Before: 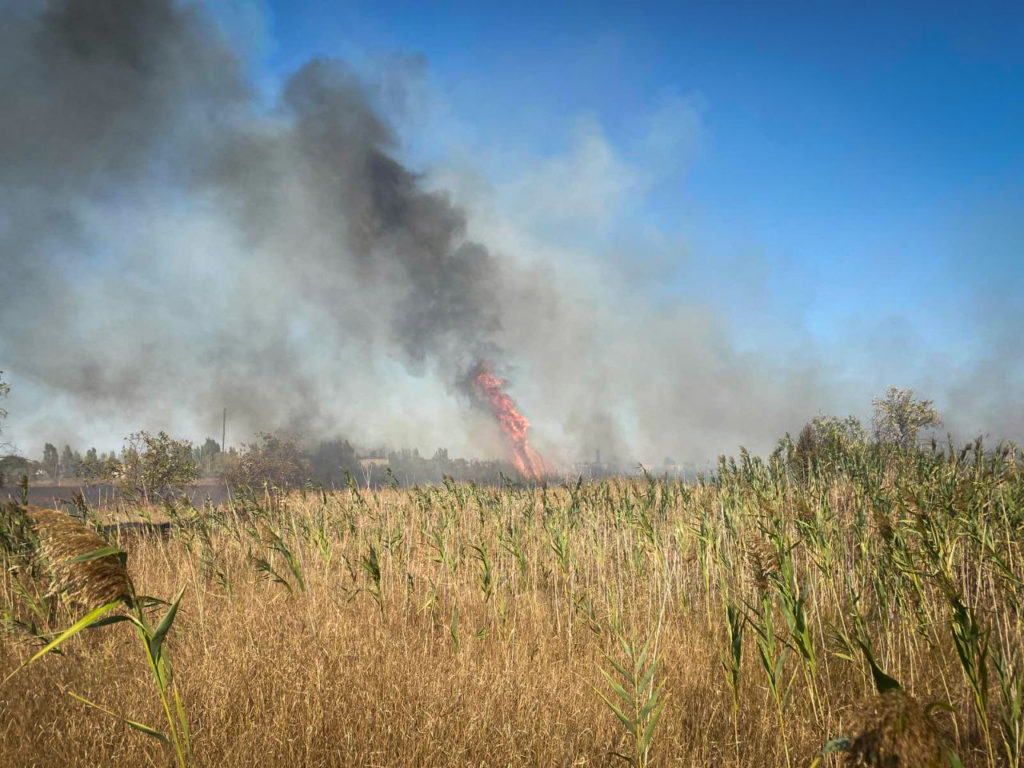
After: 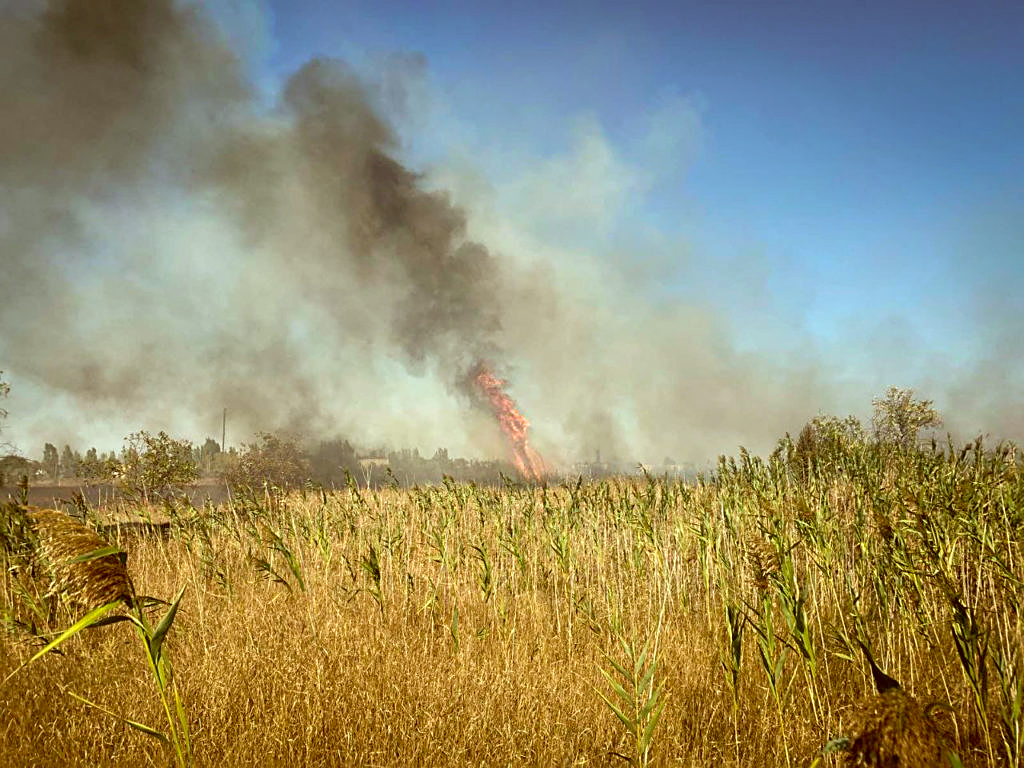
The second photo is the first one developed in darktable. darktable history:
exposure: black level correction 0.01, exposure 0.007 EV, compensate highlight preservation false
levels: levels [0, 0.476, 0.951]
color correction: highlights a* -5.21, highlights b* 9.8, shadows a* 9.93, shadows b* 24.21
sharpen: on, module defaults
tone equalizer: mask exposure compensation -0.501 EV
